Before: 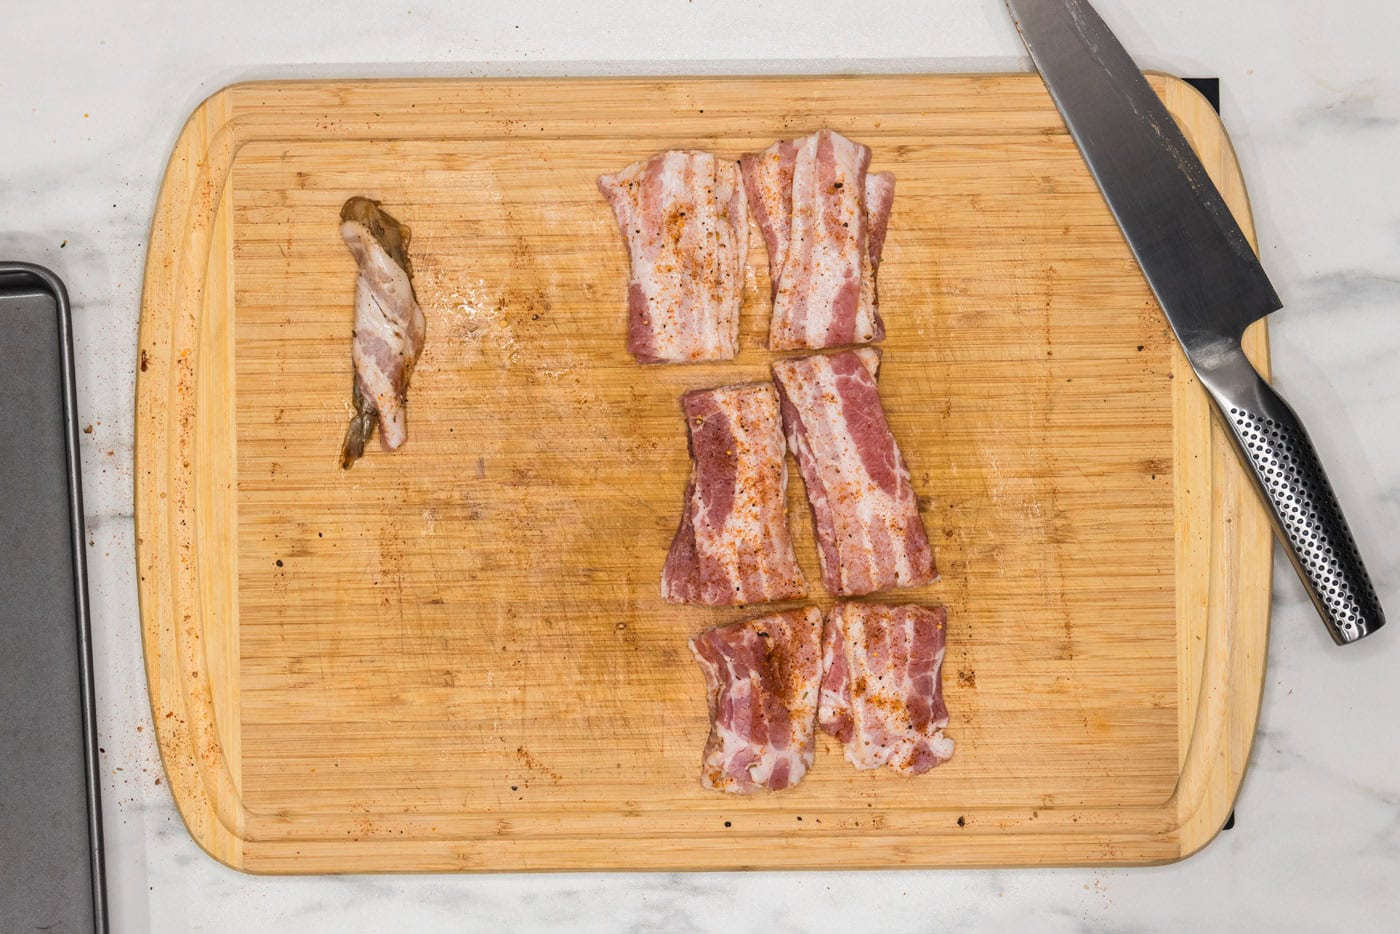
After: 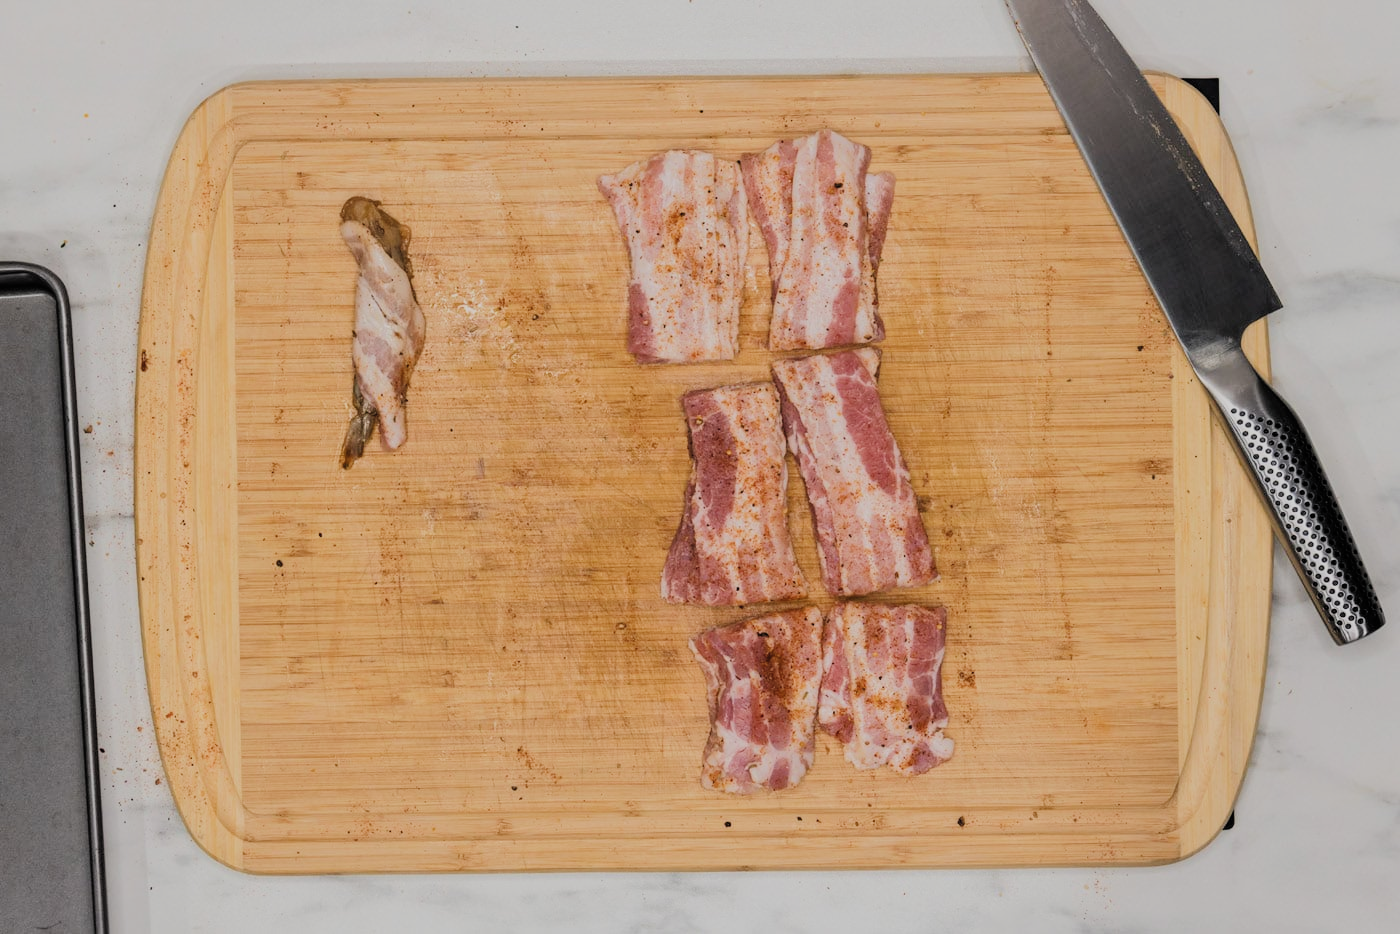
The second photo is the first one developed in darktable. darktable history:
filmic rgb: black relative exposure -7.17 EV, white relative exposure 5.39 EV, hardness 3.02, color science v4 (2020)
